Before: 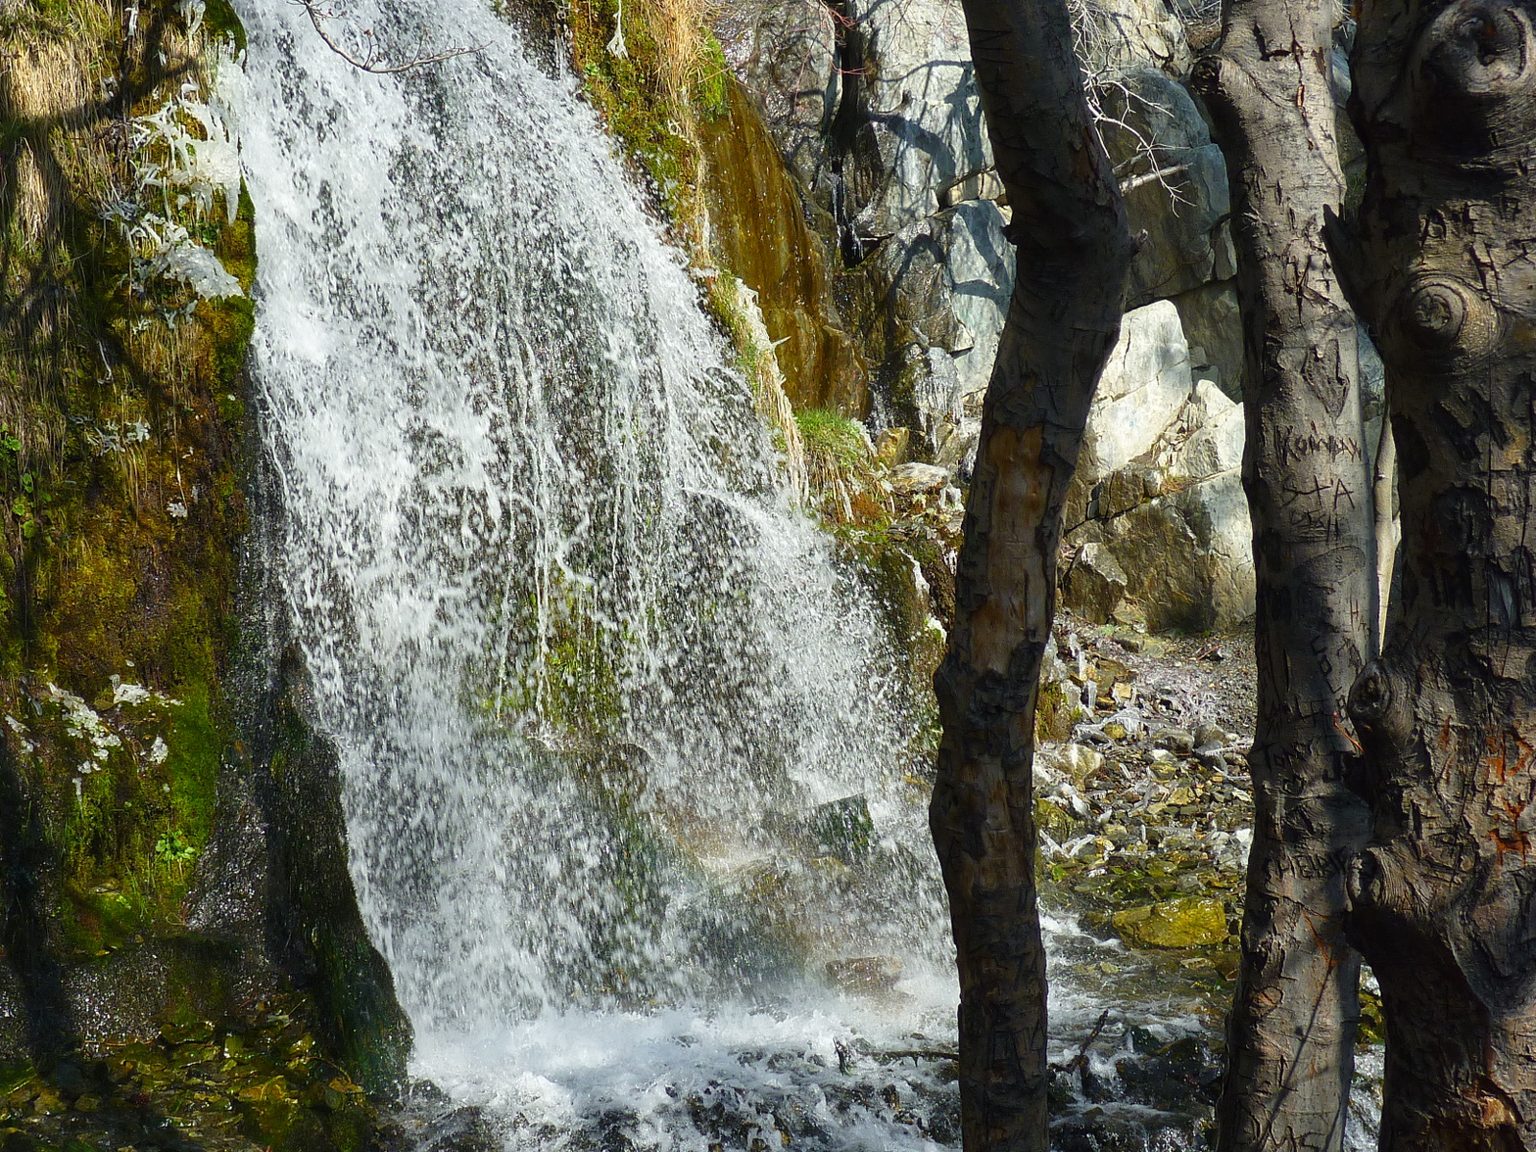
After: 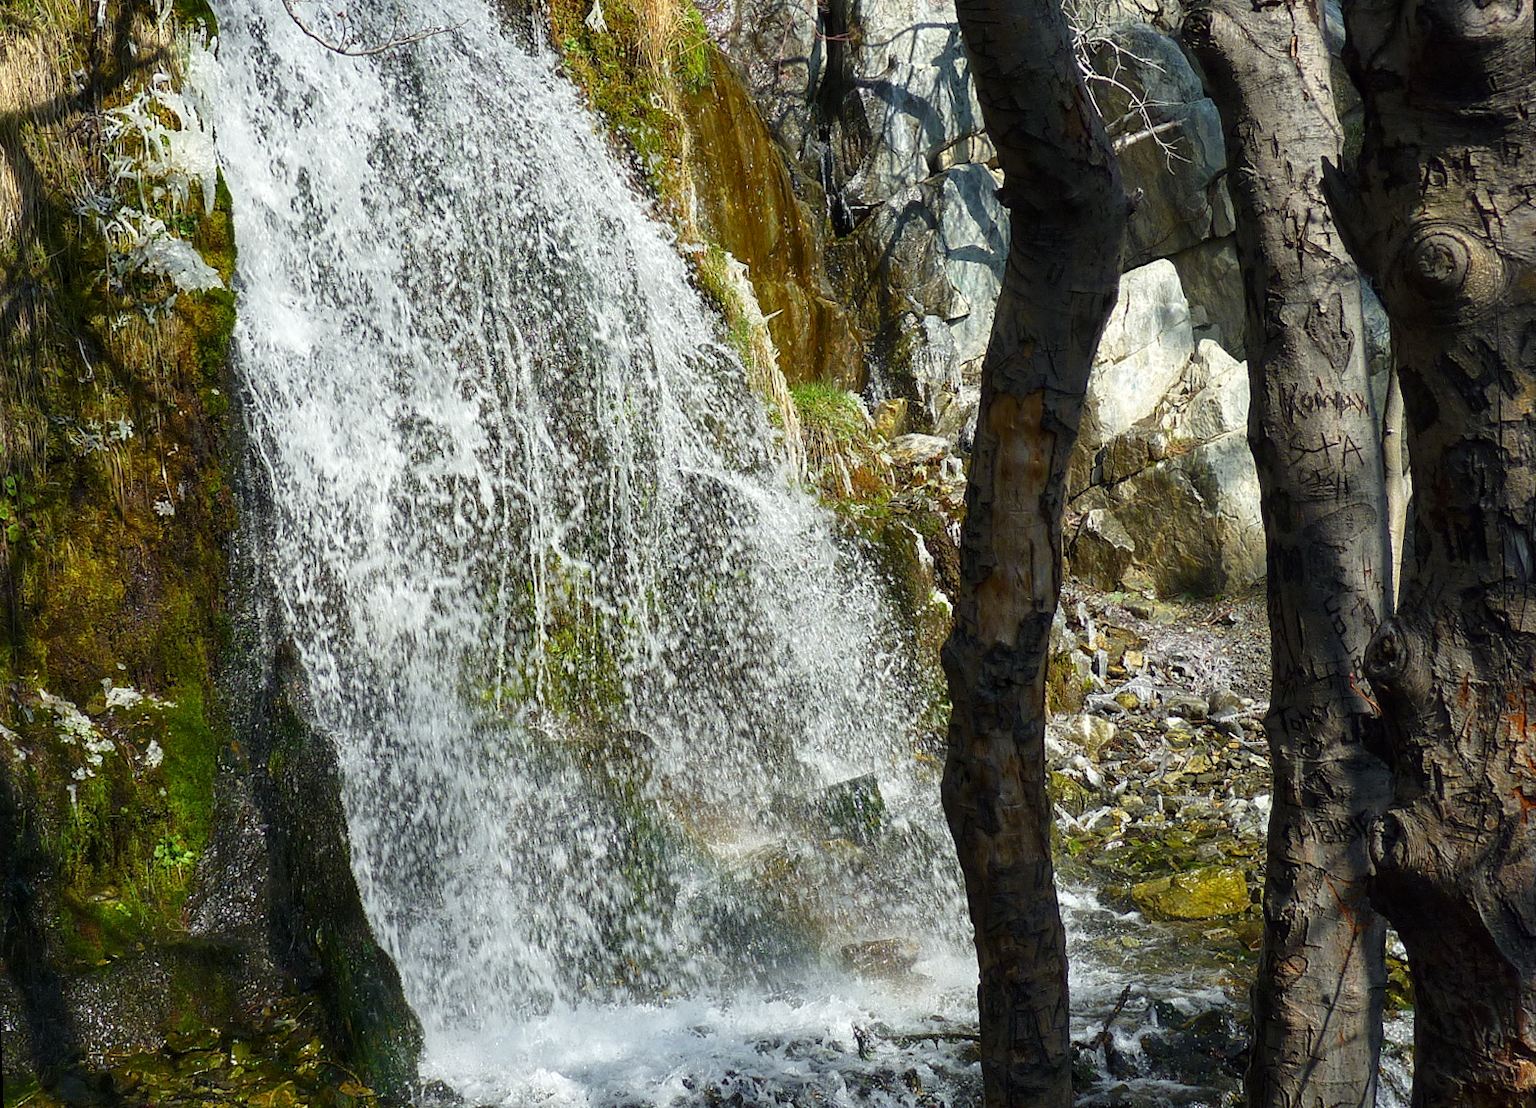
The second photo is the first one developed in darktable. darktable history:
rotate and perspective: rotation -2°, crop left 0.022, crop right 0.978, crop top 0.049, crop bottom 0.951
local contrast: highlights 100%, shadows 100%, detail 120%, midtone range 0.2
